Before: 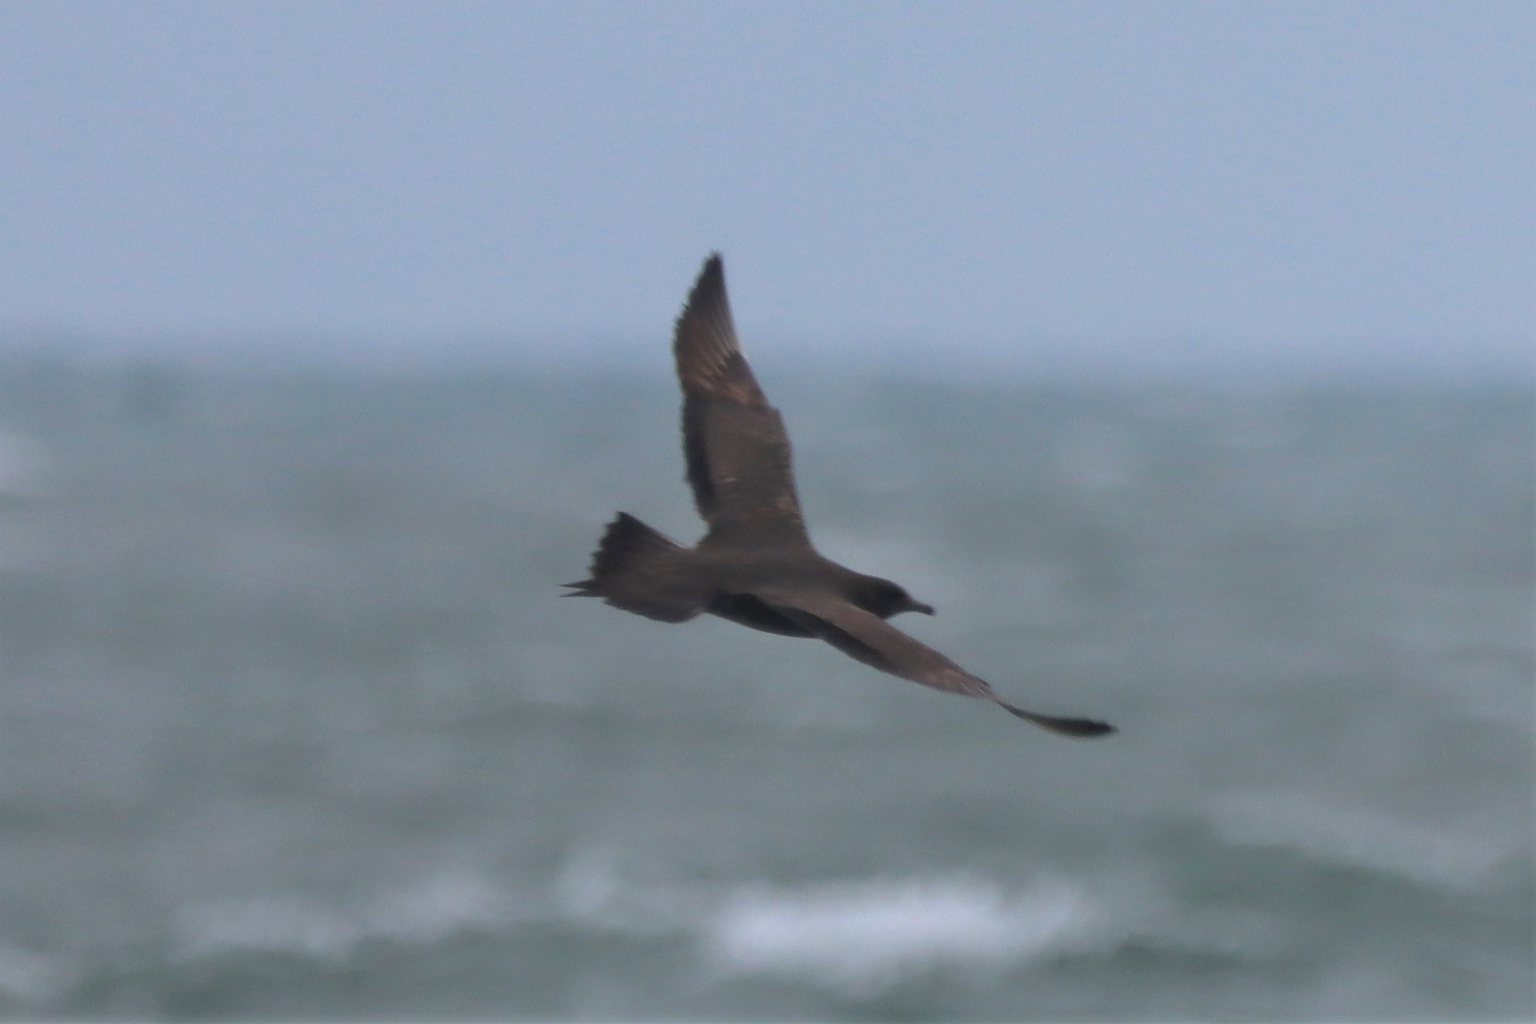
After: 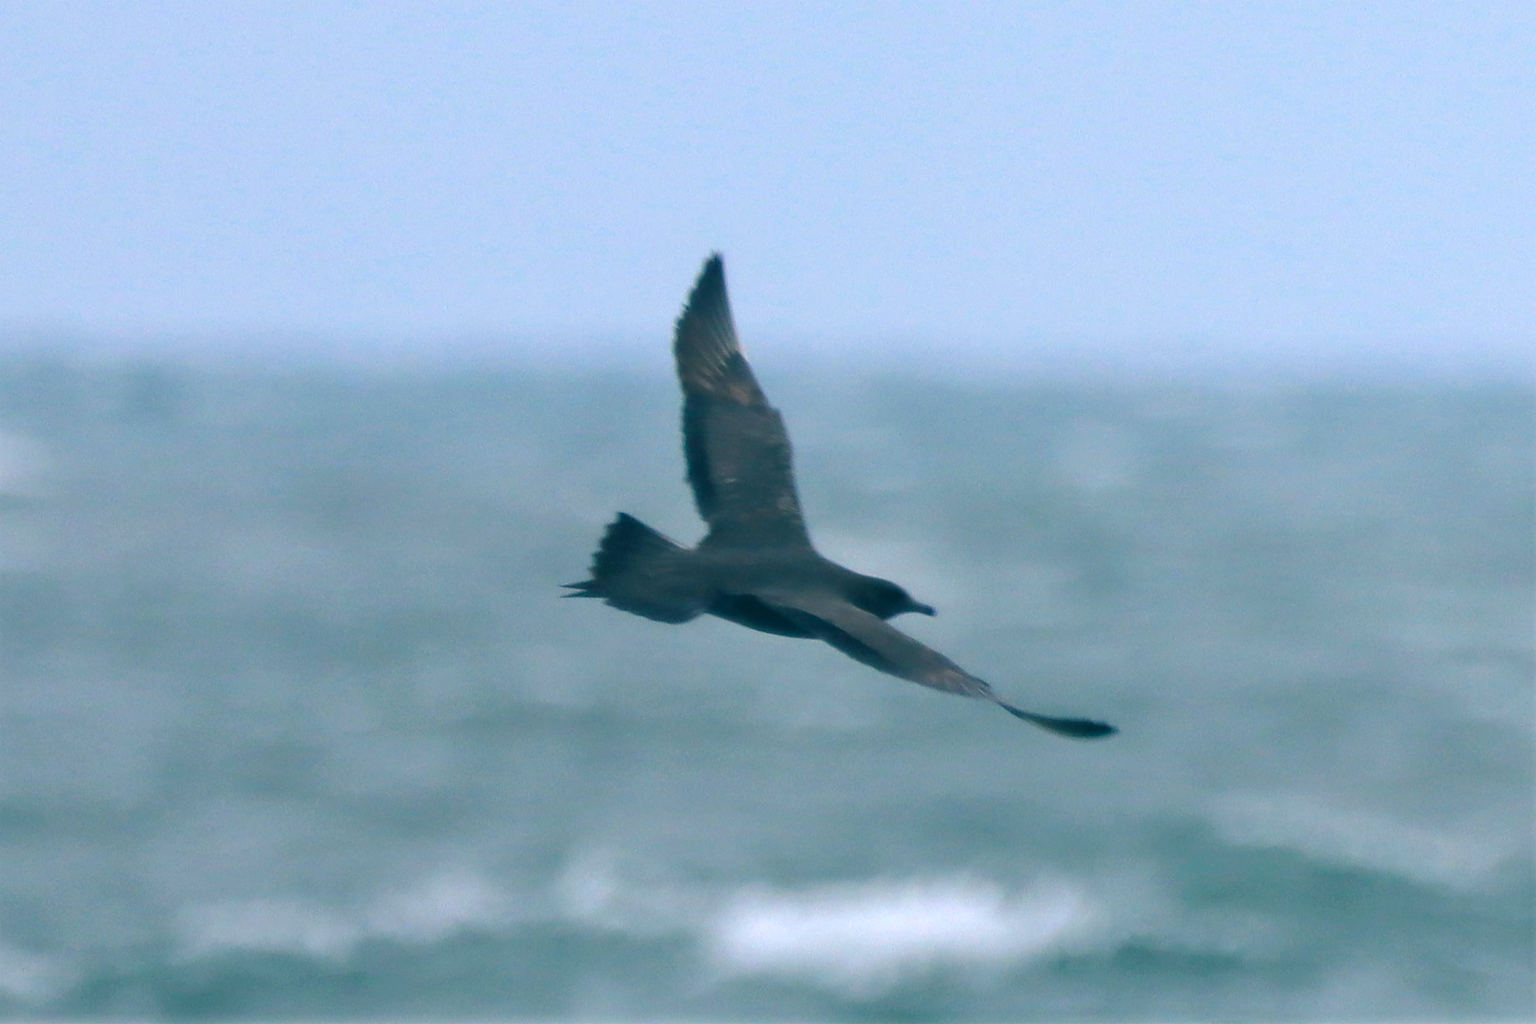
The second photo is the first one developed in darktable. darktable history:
color balance rgb: shadows lift › luminance -28.852%, shadows lift › chroma 10.029%, shadows lift › hue 229.58°, perceptual saturation grading › global saturation 19.38%, perceptual brilliance grading › global brilliance 18.79%
